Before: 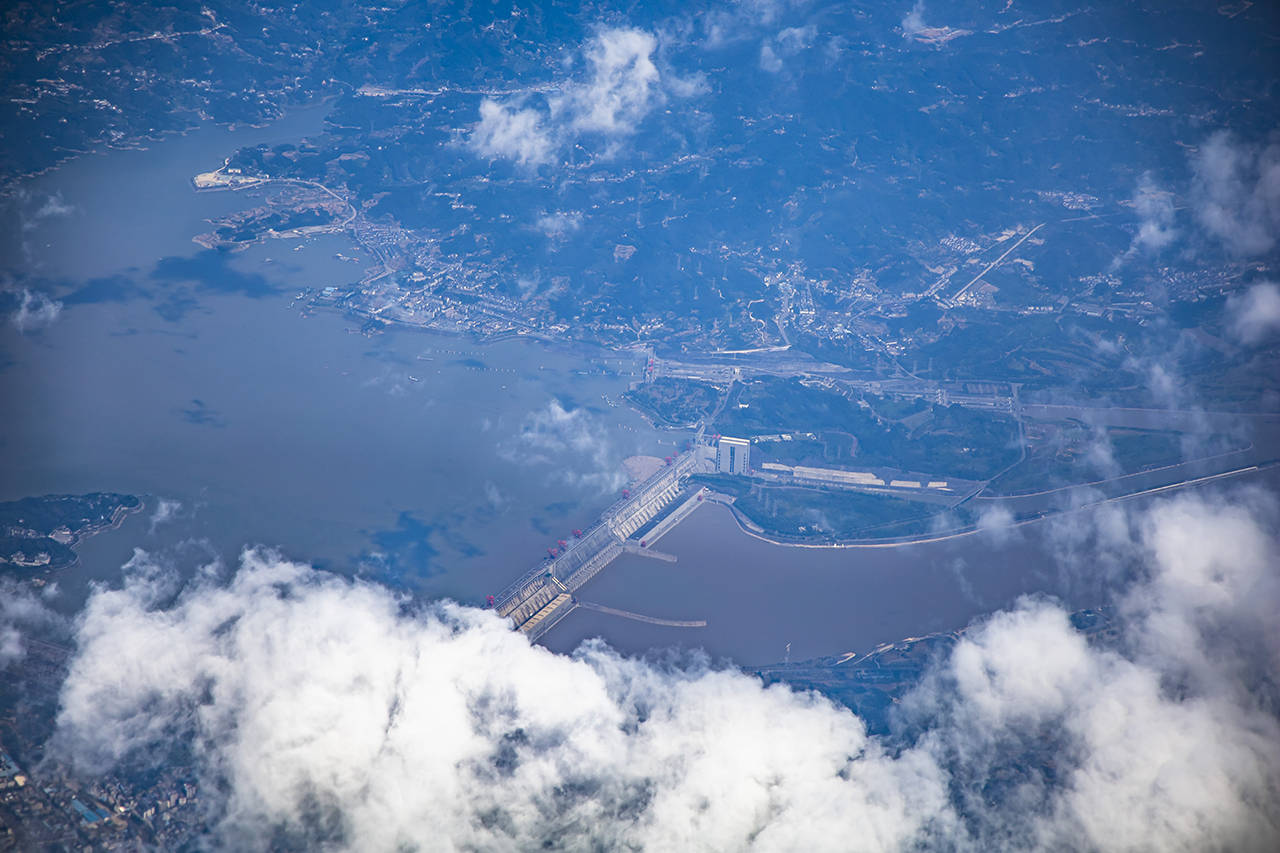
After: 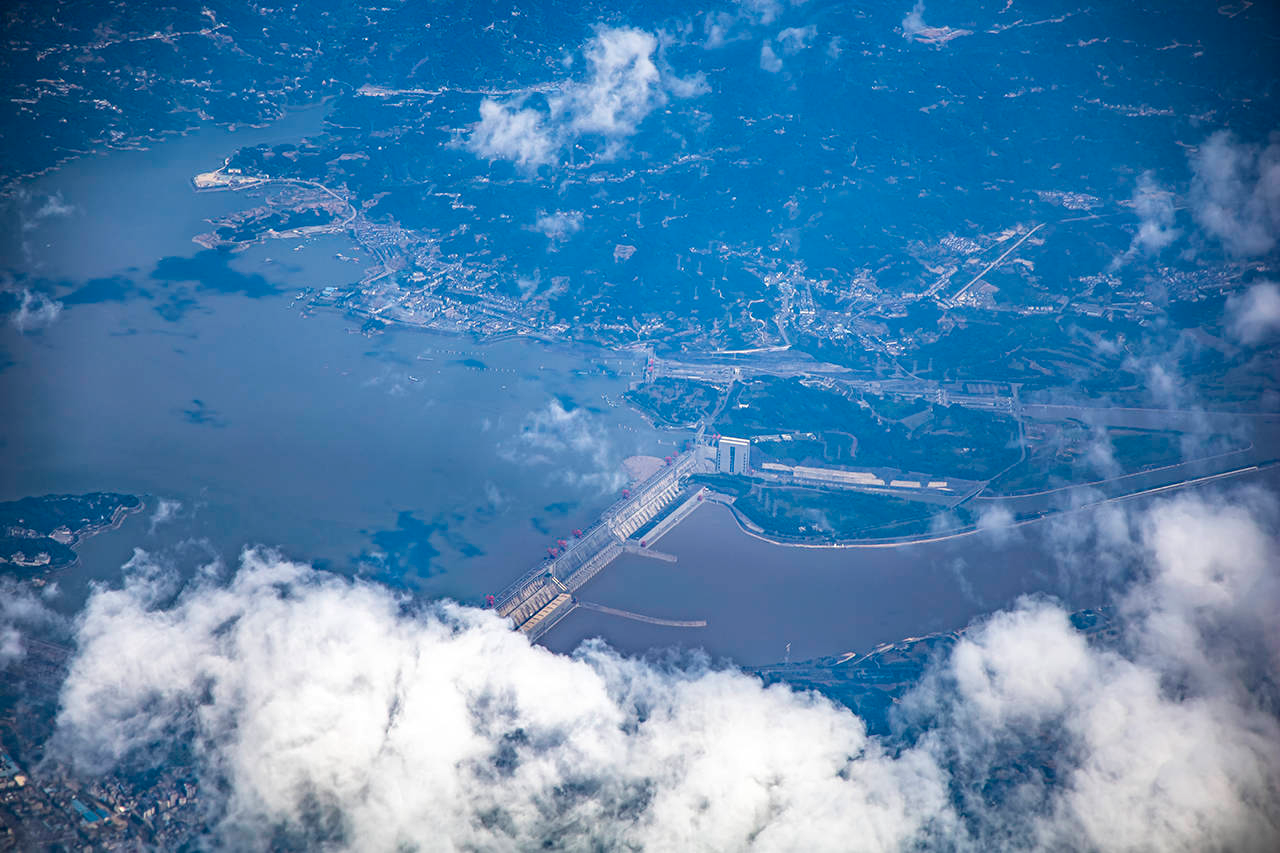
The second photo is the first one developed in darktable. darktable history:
local contrast: highlights 105%, shadows 100%, detail 120%, midtone range 0.2
